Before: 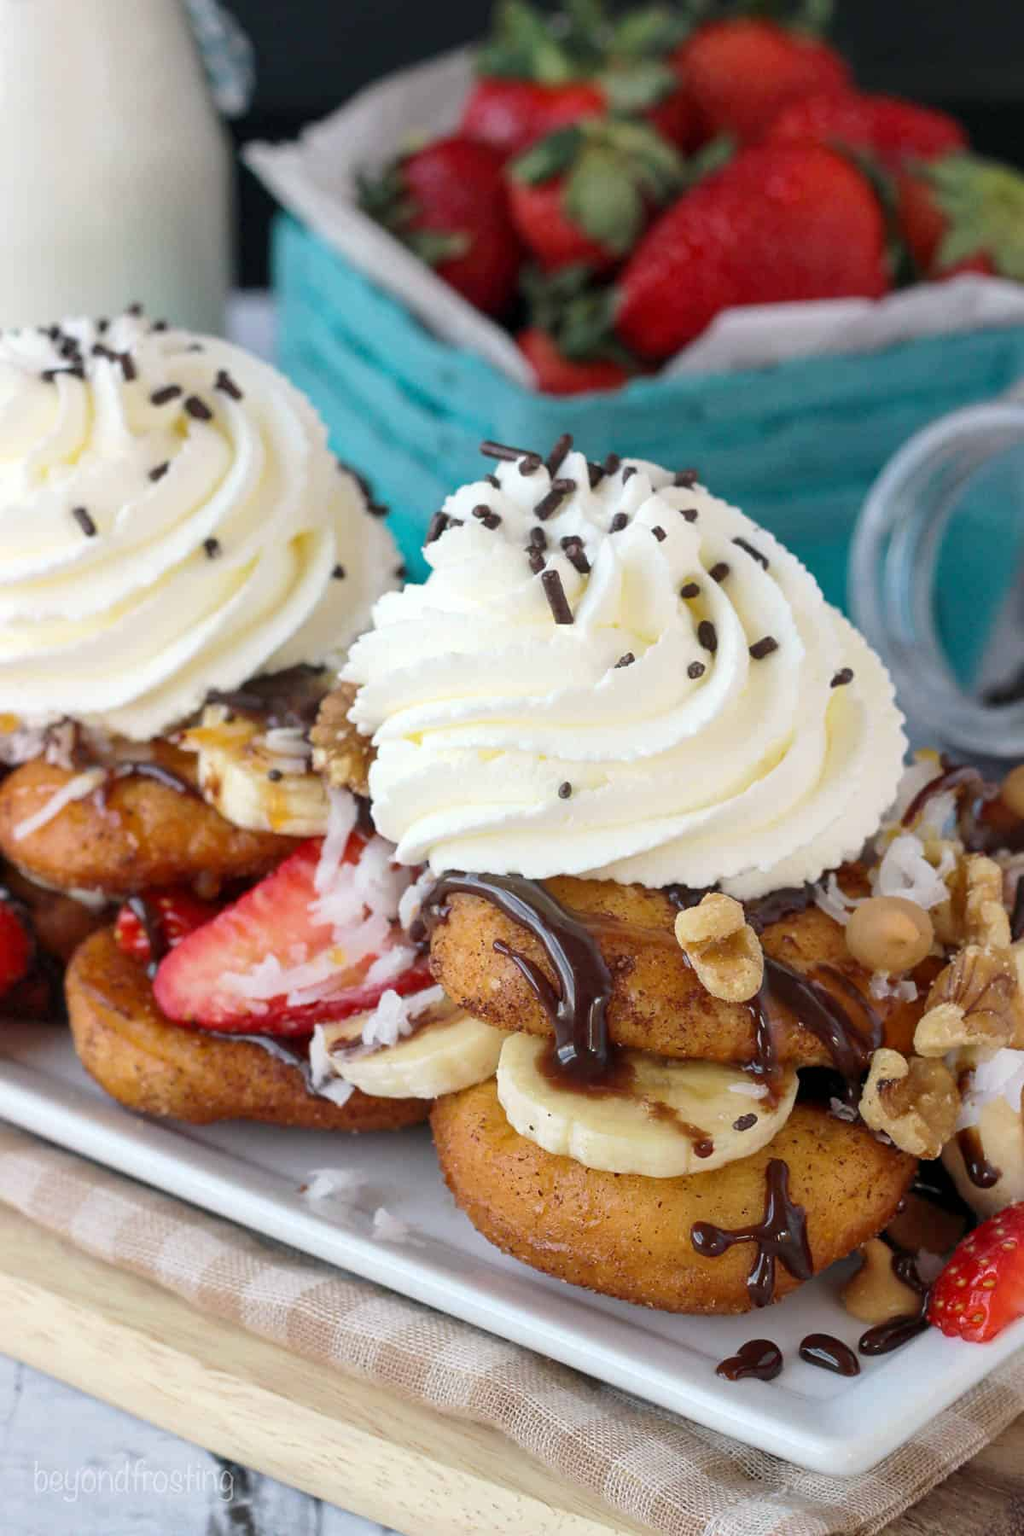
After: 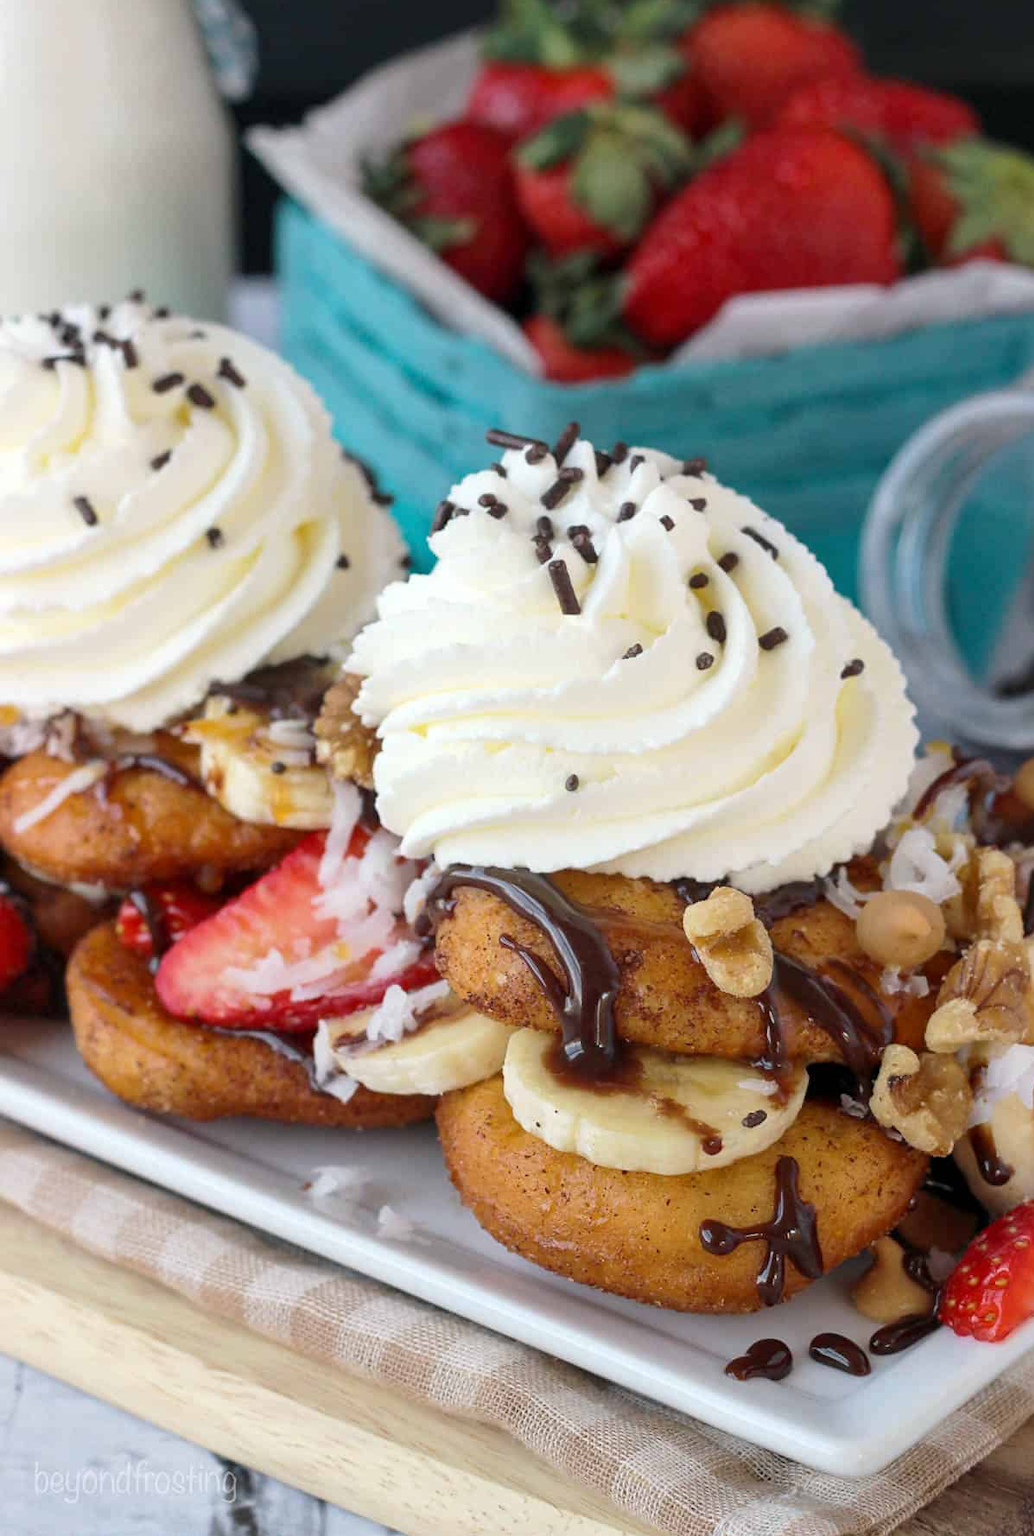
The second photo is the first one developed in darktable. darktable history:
crop: top 1.121%, right 0.09%
